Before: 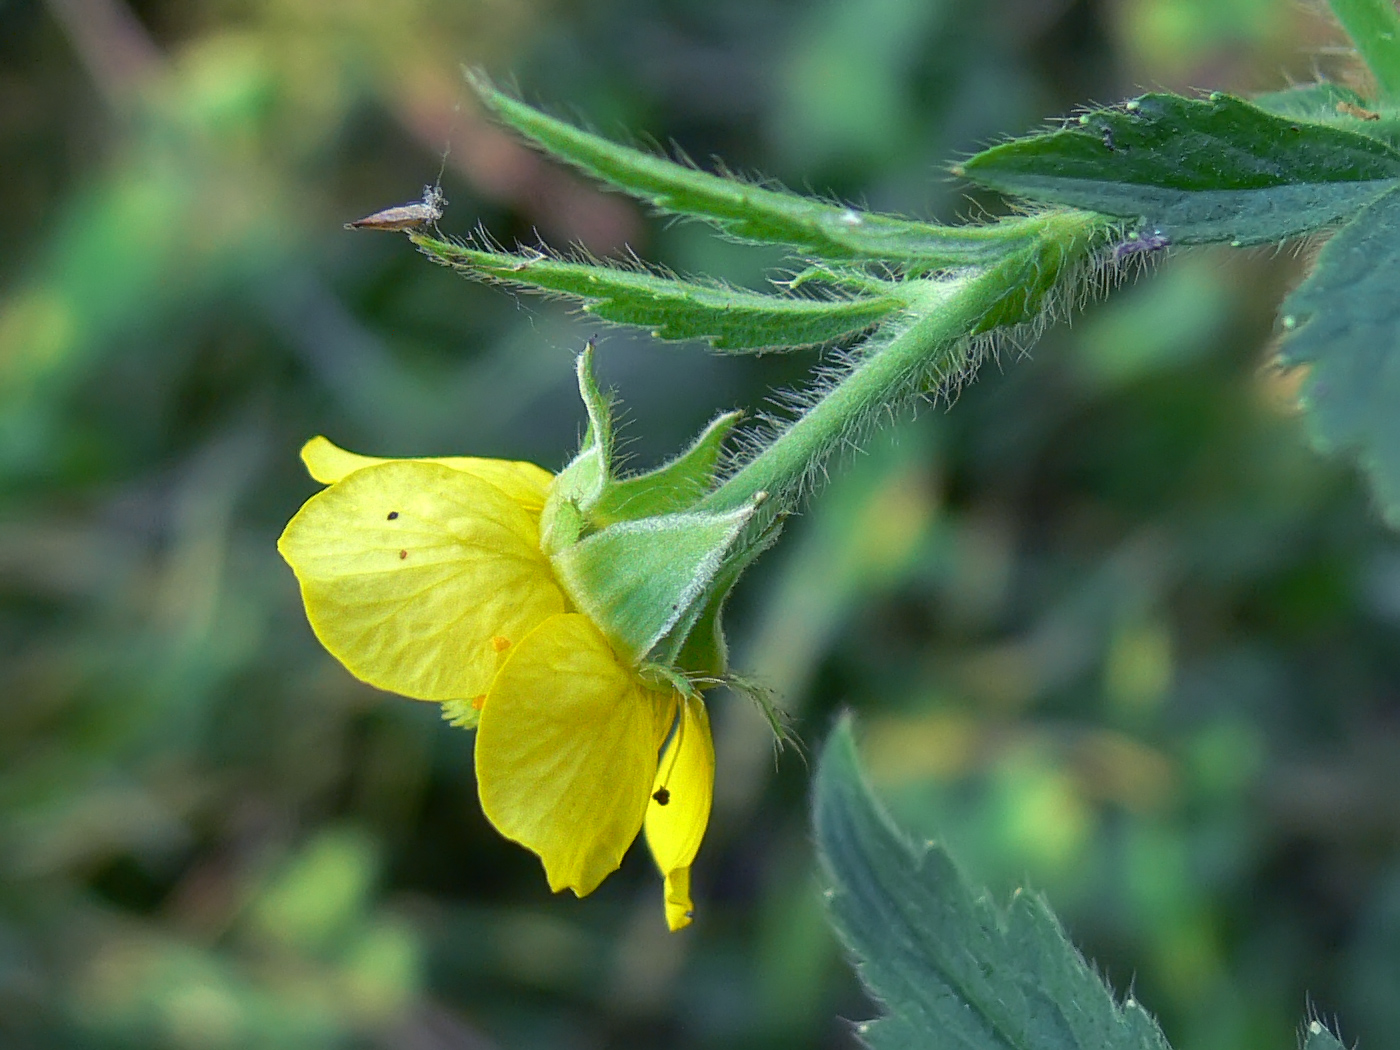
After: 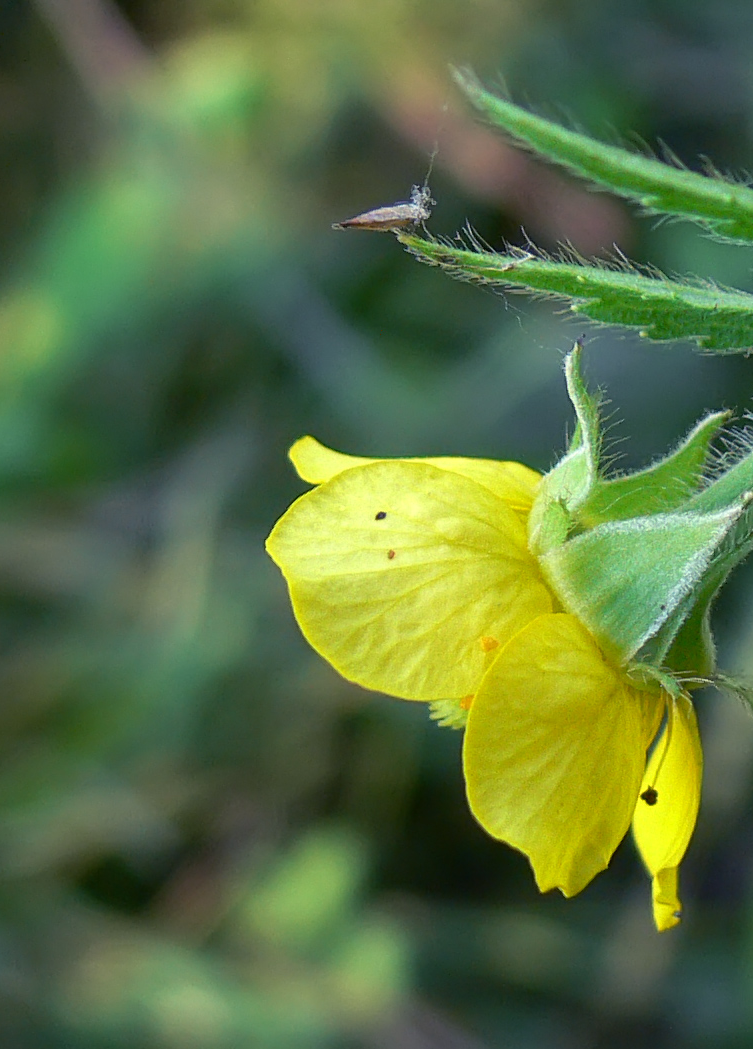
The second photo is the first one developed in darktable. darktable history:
crop: left 0.859%, right 45.34%, bottom 0.081%
